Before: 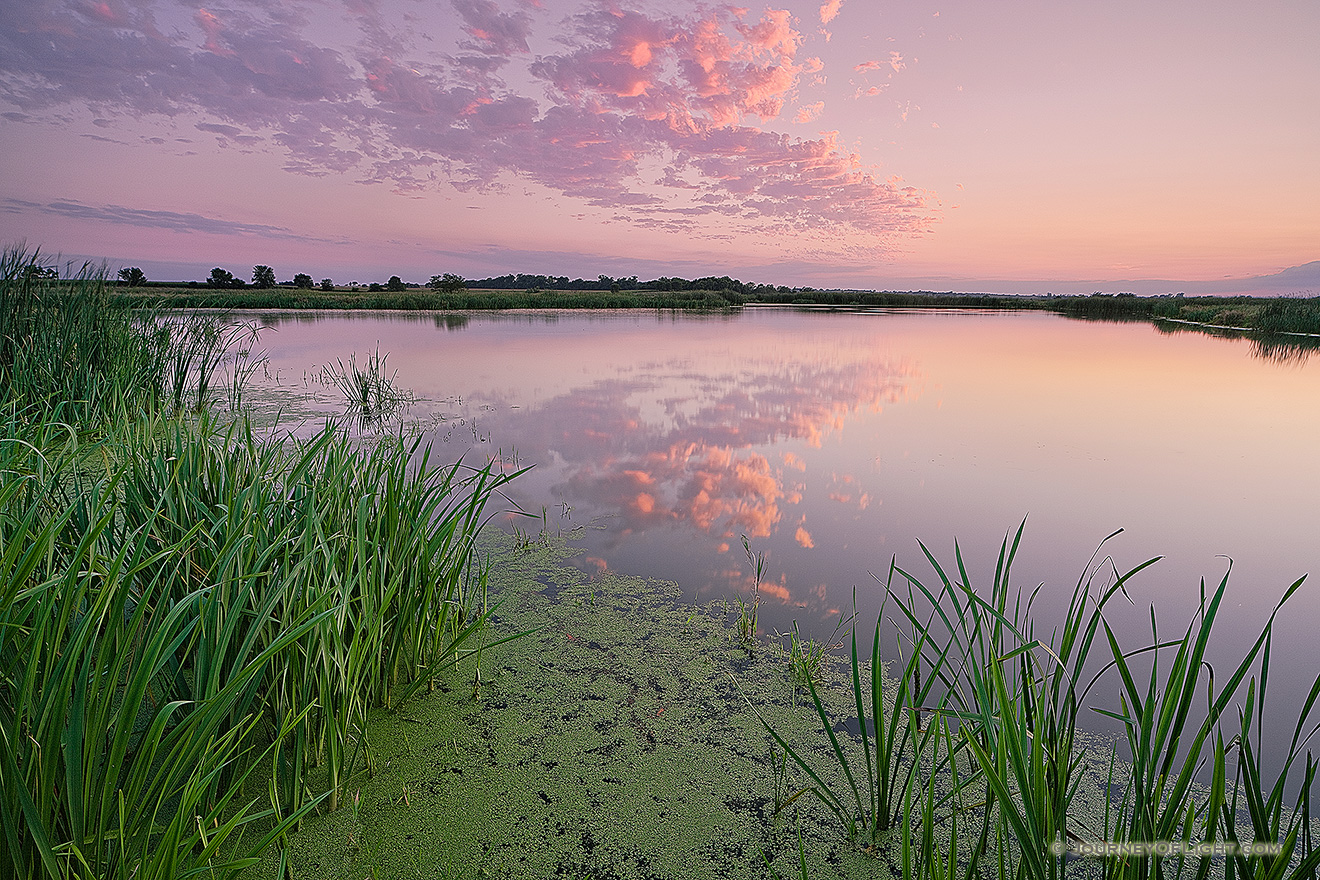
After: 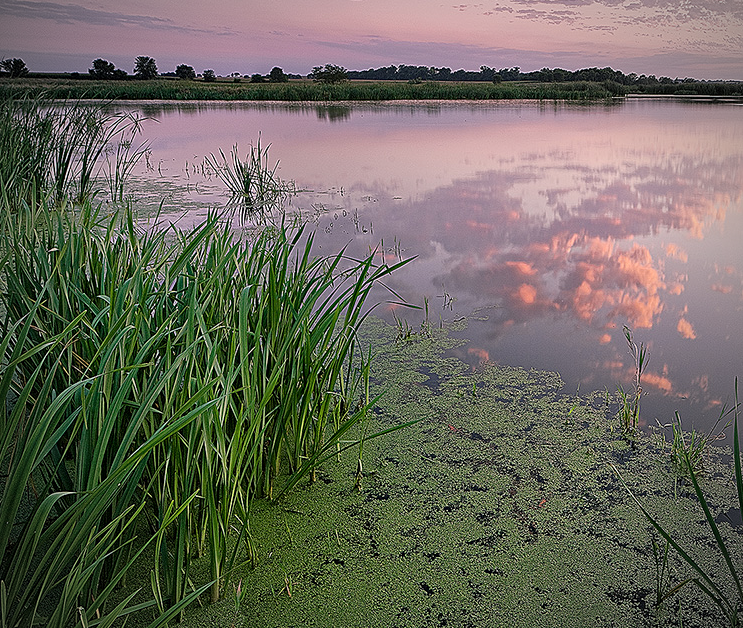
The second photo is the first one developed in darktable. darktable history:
crop: left 8.966%, top 23.852%, right 34.699%, bottom 4.703%
vignetting: fall-off start 74.49%, fall-off radius 65.9%, brightness -0.628, saturation -0.68
local contrast: mode bilateral grid, contrast 20, coarseness 50, detail 130%, midtone range 0.2
shadows and highlights: radius 93.07, shadows -14.46, white point adjustment 0.23, highlights 31.48, compress 48.23%, highlights color adjustment 52.79%, soften with gaussian
